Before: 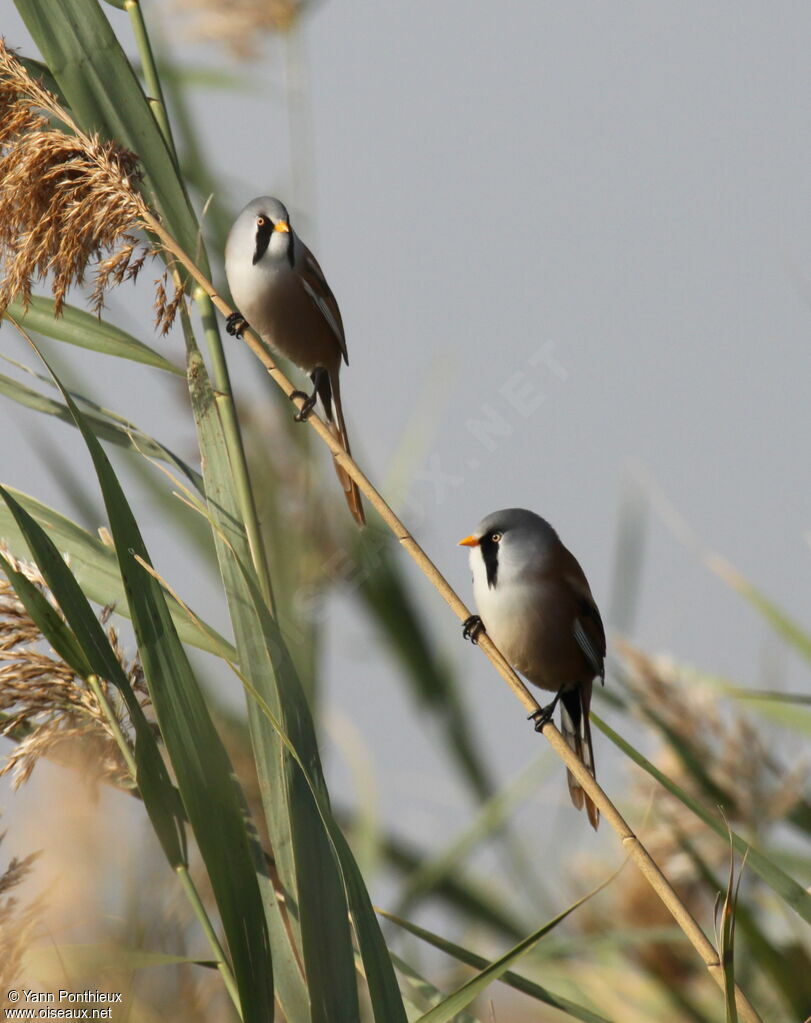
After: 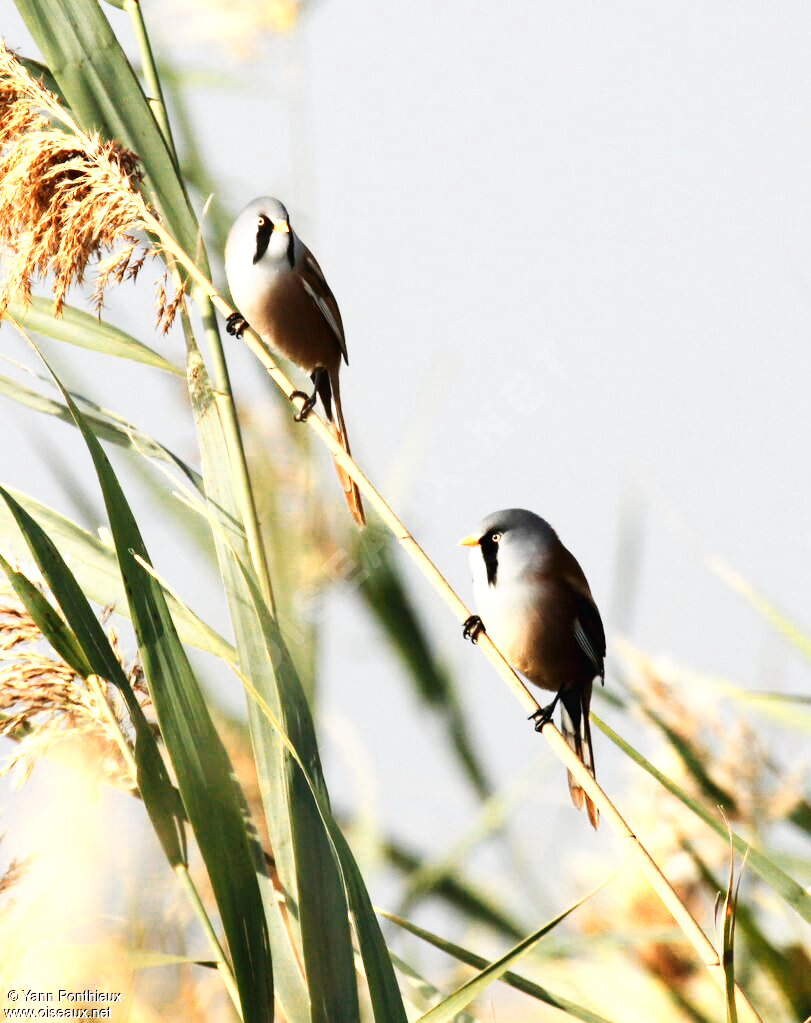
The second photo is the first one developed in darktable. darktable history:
base curve: curves: ch0 [(0, 0.003) (0.001, 0.002) (0.006, 0.004) (0.02, 0.022) (0.048, 0.086) (0.094, 0.234) (0.162, 0.431) (0.258, 0.629) (0.385, 0.8) (0.548, 0.918) (0.751, 0.988) (1, 1)], preserve colors none
color zones: curves: ch0 [(0.018, 0.548) (0.197, 0.654) (0.425, 0.447) (0.605, 0.658) (0.732, 0.579)]; ch1 [(0.105, 0.531) (0.224, 0.531) (0.386, 0.39) (0.618, 0.456) (0.732, 0.456) (0.956, 0.421)]; ch2 [(0.039, 0.583) (0.215, 0.465) (0.399, 0.544) (0.465, 0.548) (0.614, 0.447) (0.724, 0.43) (0.882, 0.623) (0.956, 0.632)]
